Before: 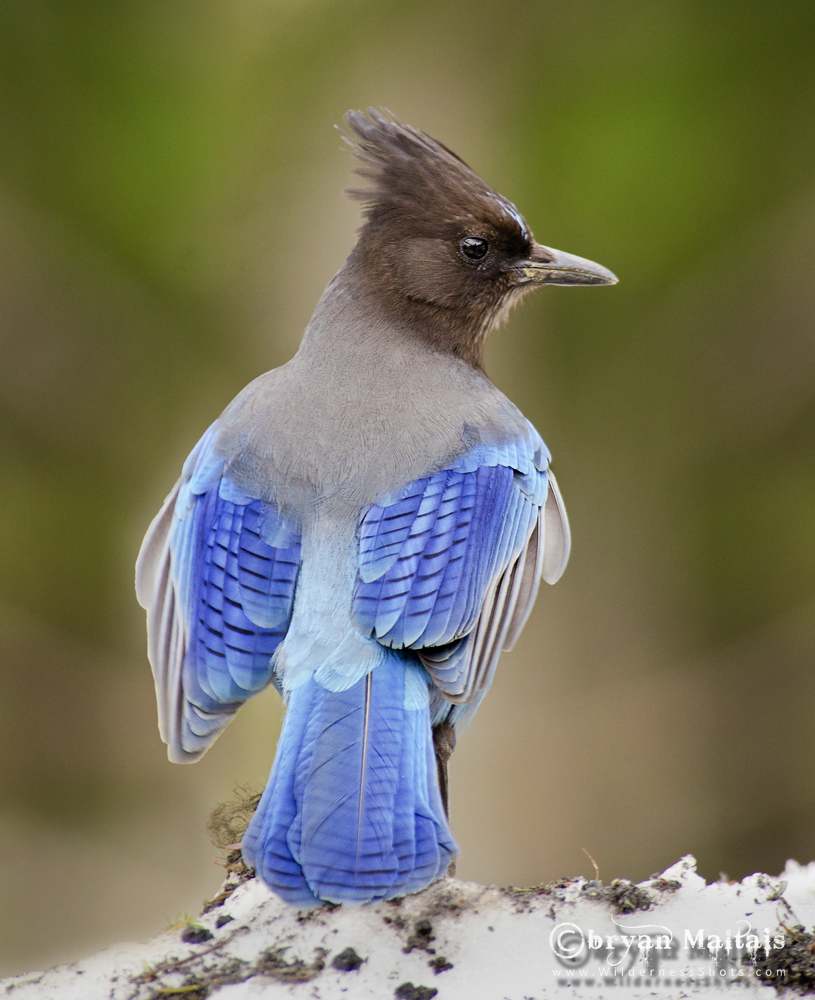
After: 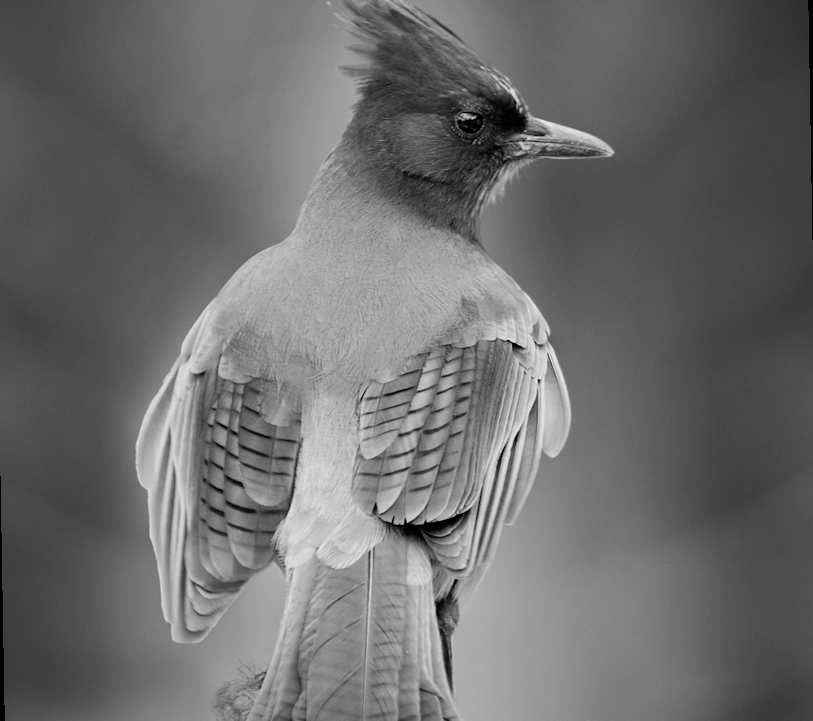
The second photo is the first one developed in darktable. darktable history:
crop: top 11.038%, bottom 13.962%
rotate and perspective: rotation -1°, crop left 0.011, crop right 0.989, crop top 0.025, crop bottom 0.975
monochrome: on, module defaults
shadows and highlights: shadows -54.3, highlights 86.09, soften with gaussian
